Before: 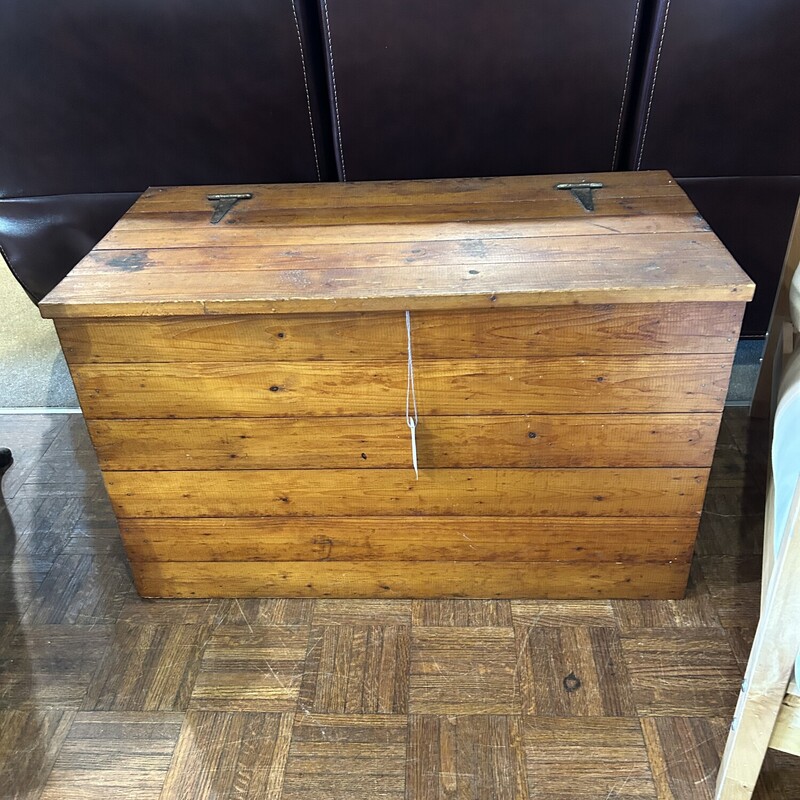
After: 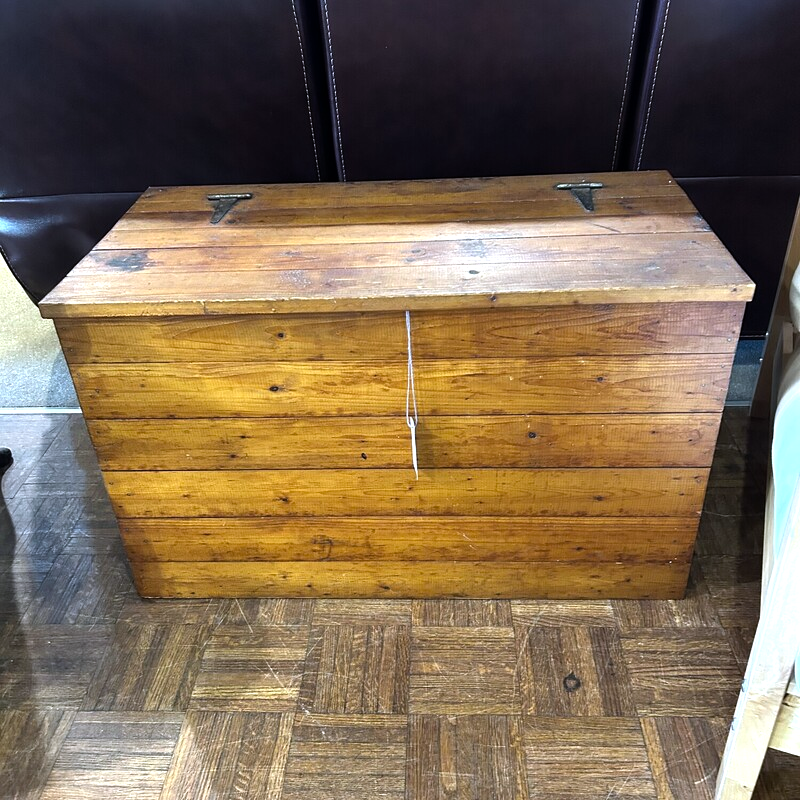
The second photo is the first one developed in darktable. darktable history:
color balance rgb: linear chroma grading › global chroma 10%, global vibrance 10%, contrast 15%, saturation formula JzAzBz (2021)
white balance: red 0.984, blue 1.059
